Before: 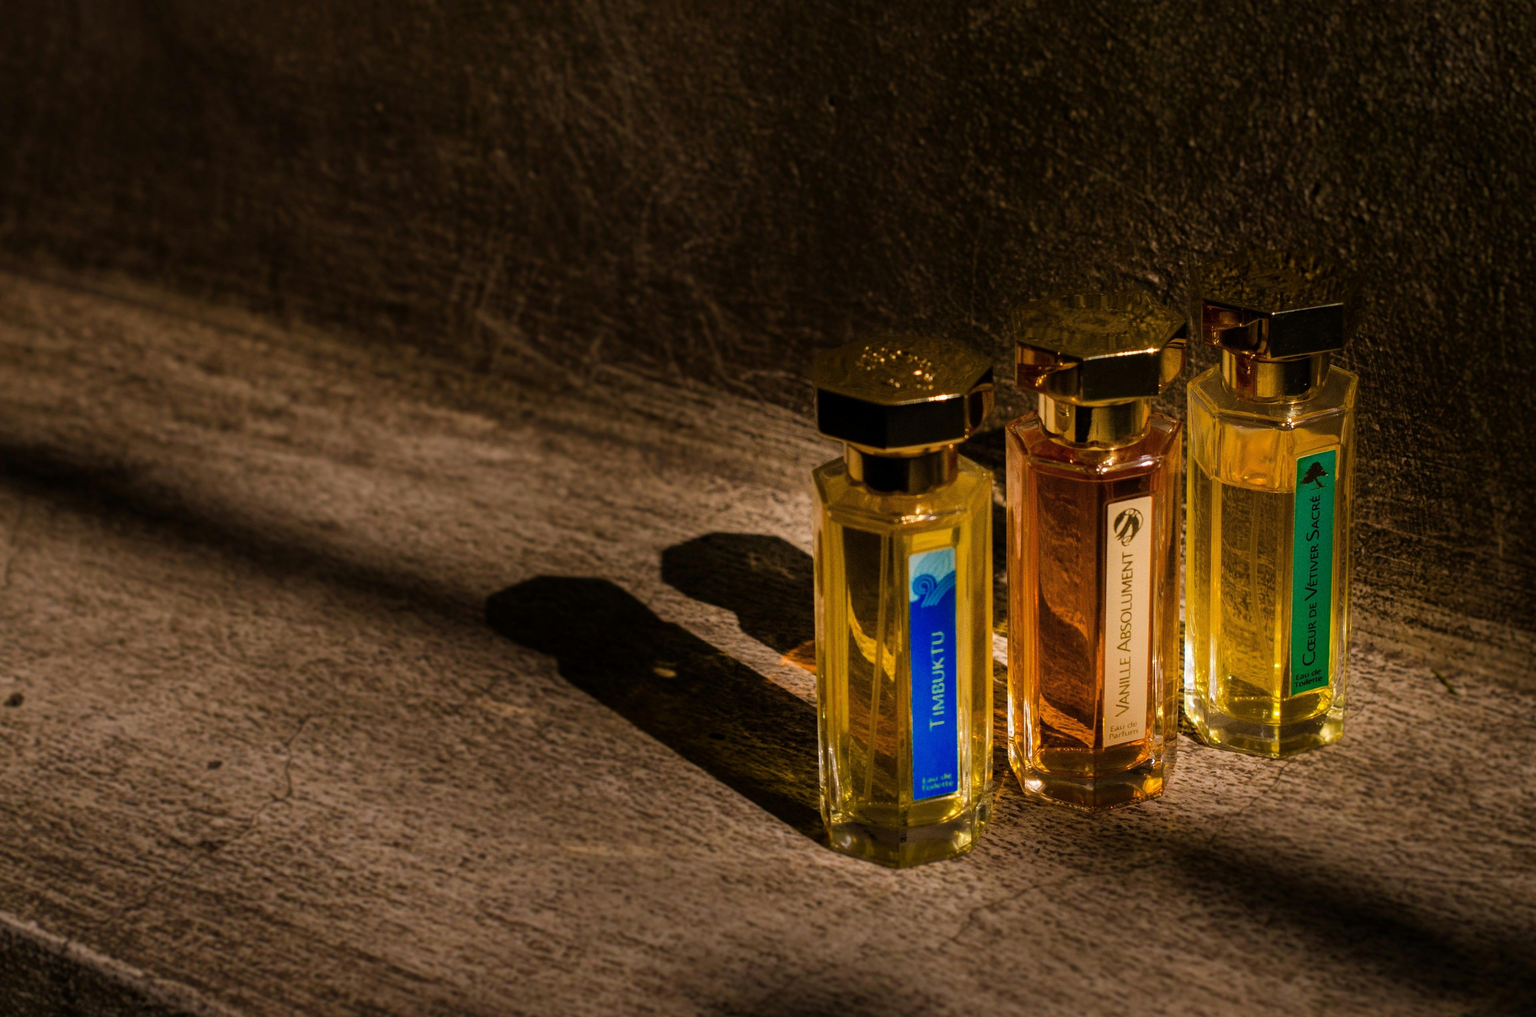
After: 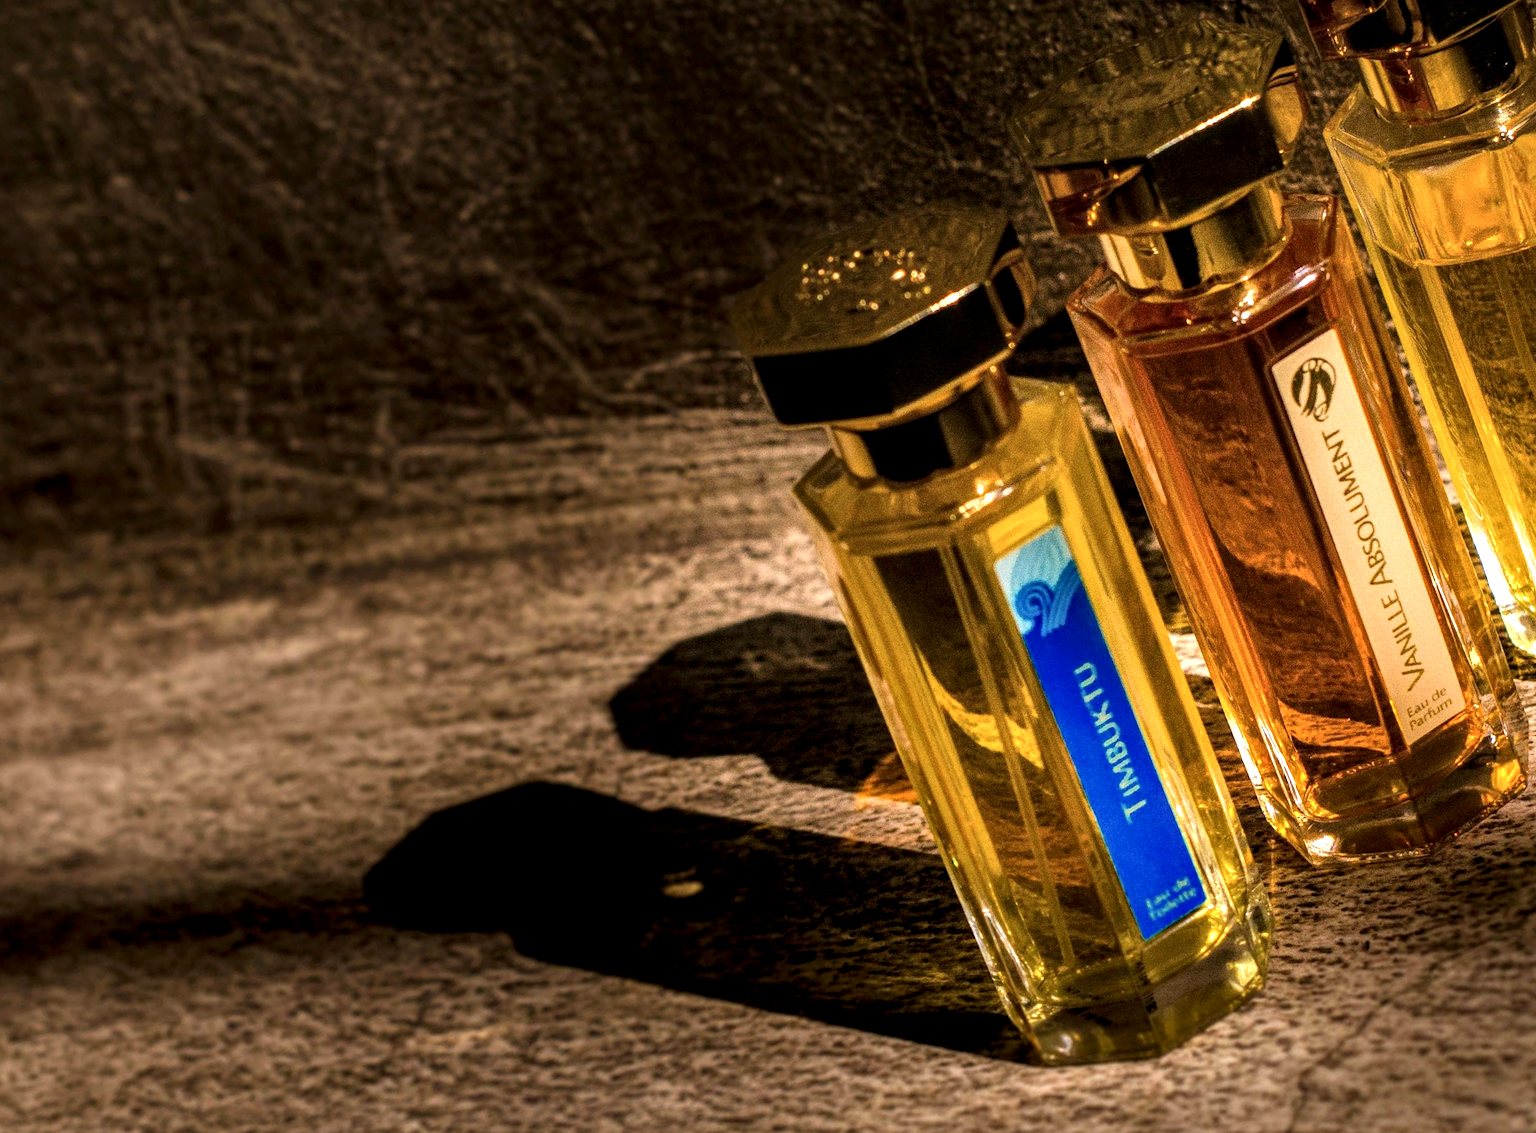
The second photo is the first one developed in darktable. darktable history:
crop and rotate: angle 20.86°, left 6.92%, right 4.342%, bottom 1.161%
exposure: black level correction 0, exposure 0.5 EV, compensate highlight preservation false
local contrast: detail 150%
